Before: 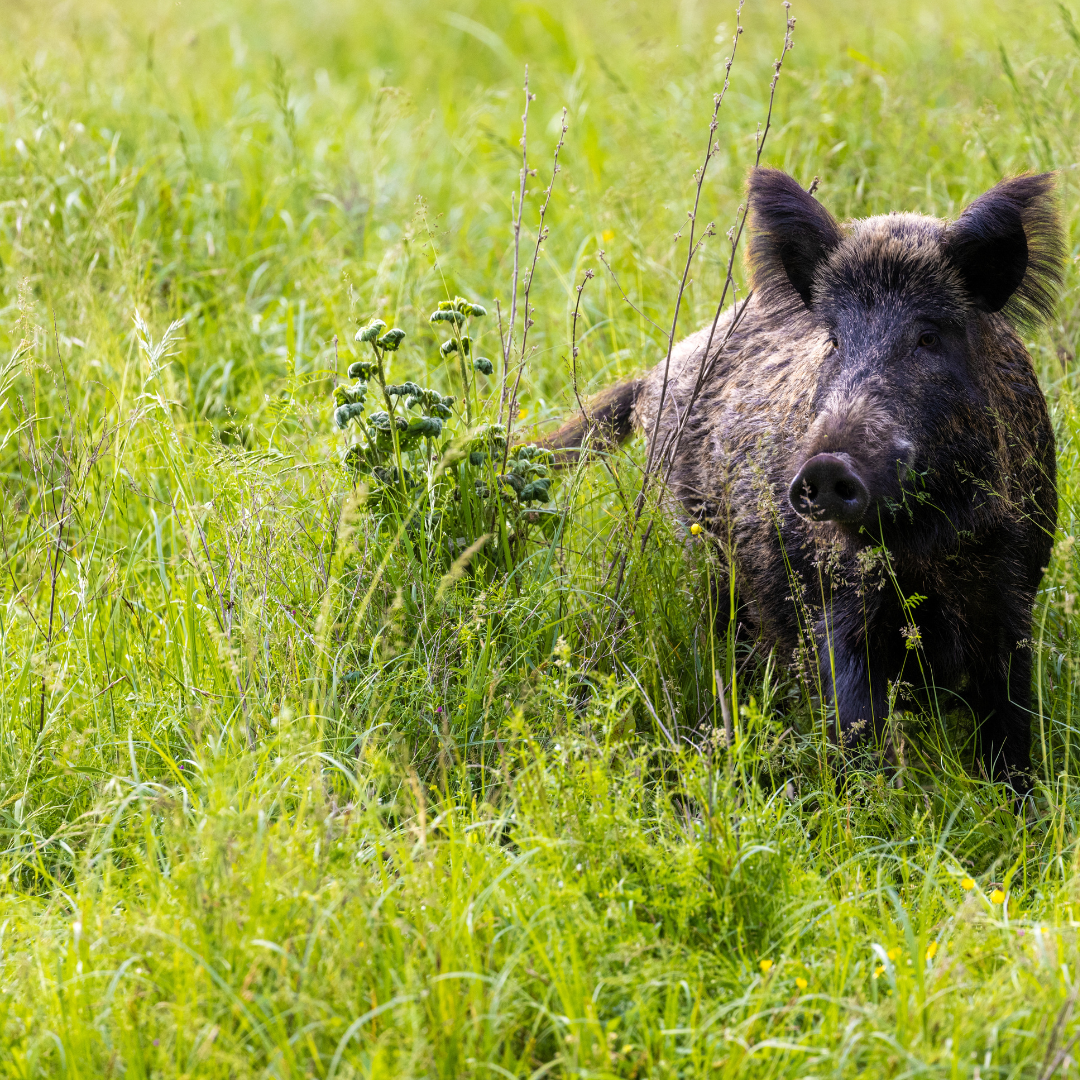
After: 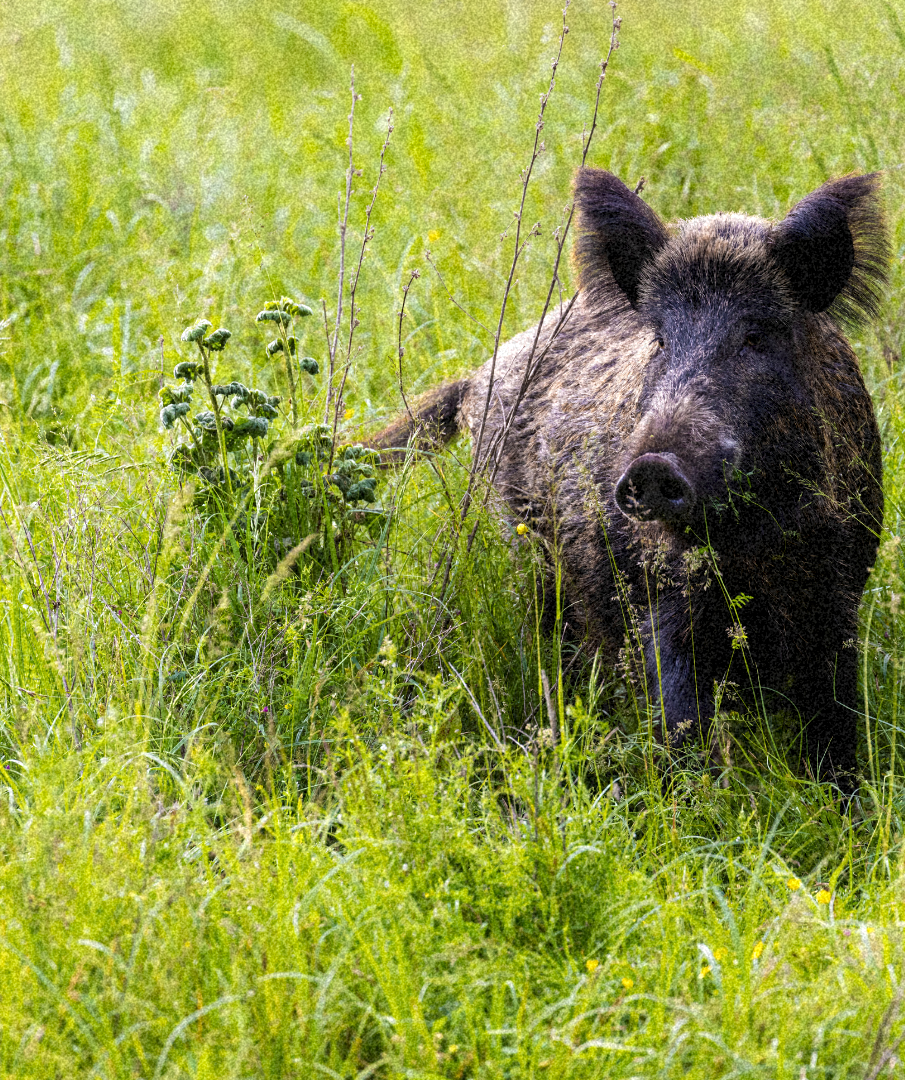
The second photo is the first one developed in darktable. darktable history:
grain: coarseness 46.9 ISO, strength 50.21%, mid-tones bias 0%
crop: left 16.145%
